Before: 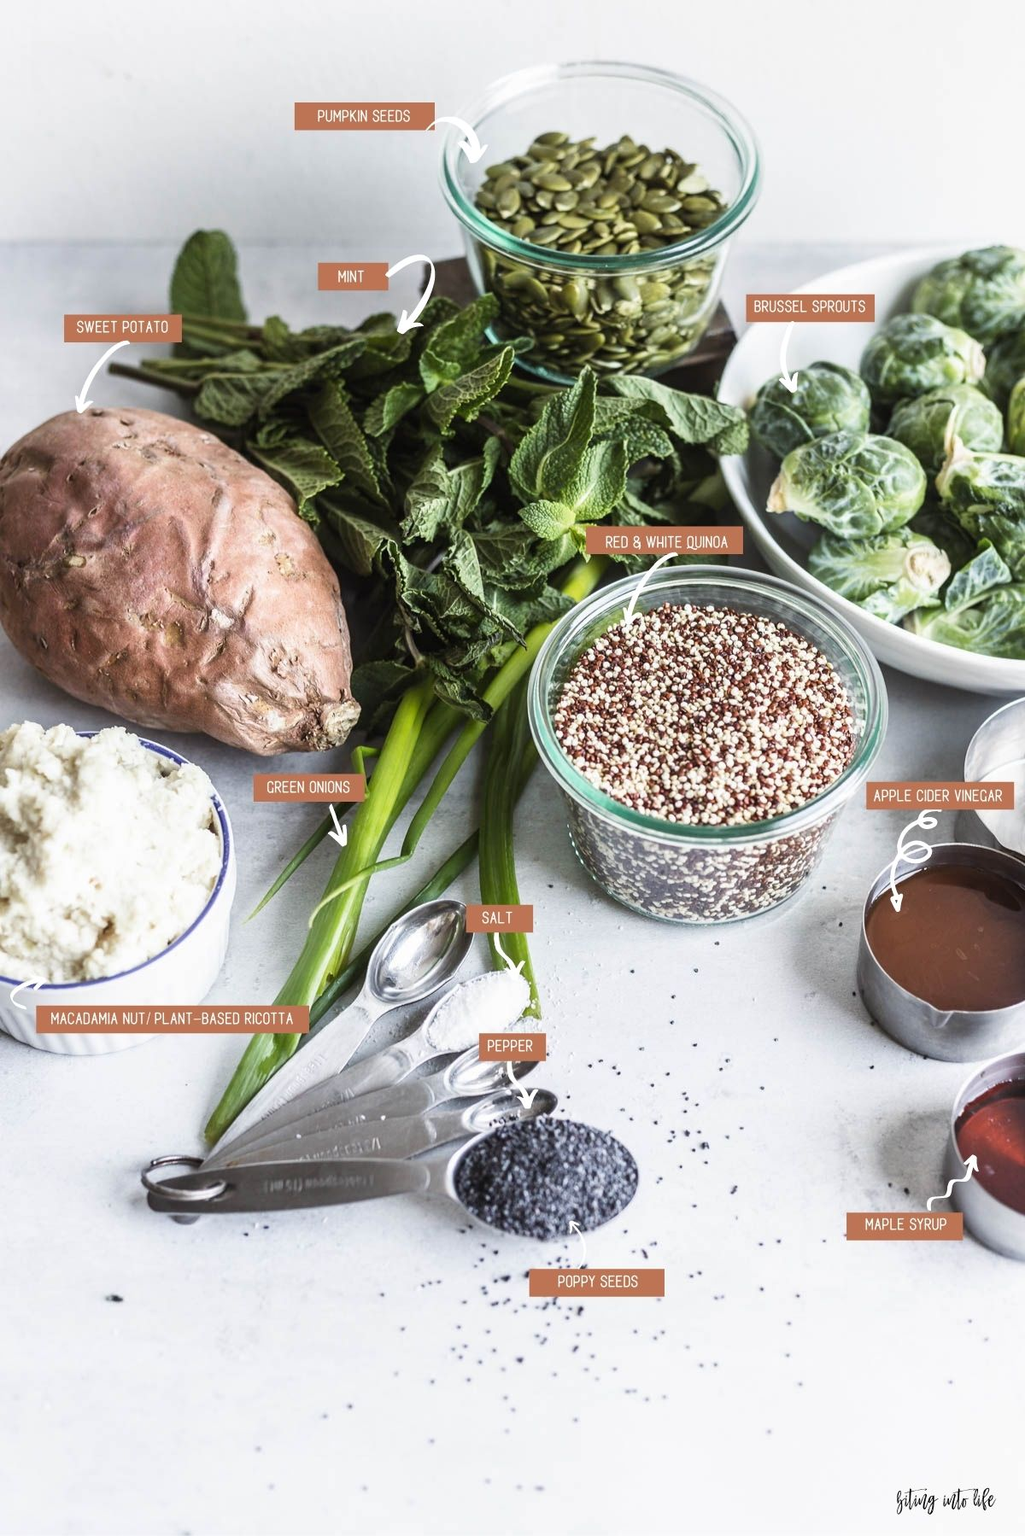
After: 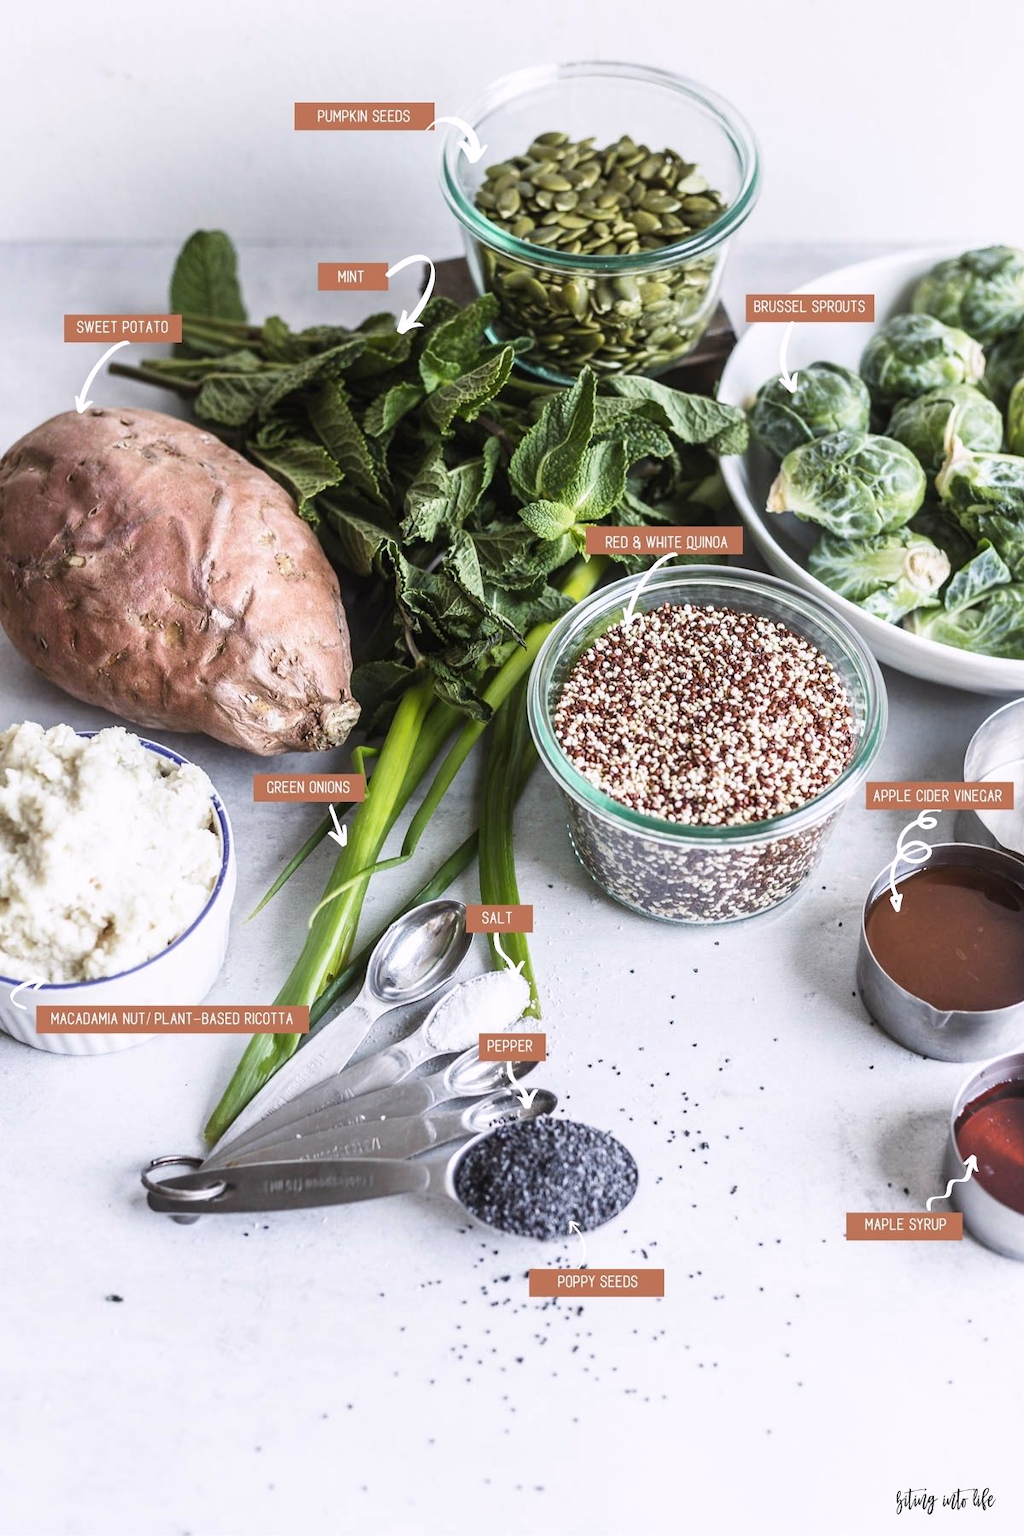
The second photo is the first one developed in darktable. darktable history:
color calibration: illuminant custom, x 0.347, y 0.365, temperature 4897.13 K
